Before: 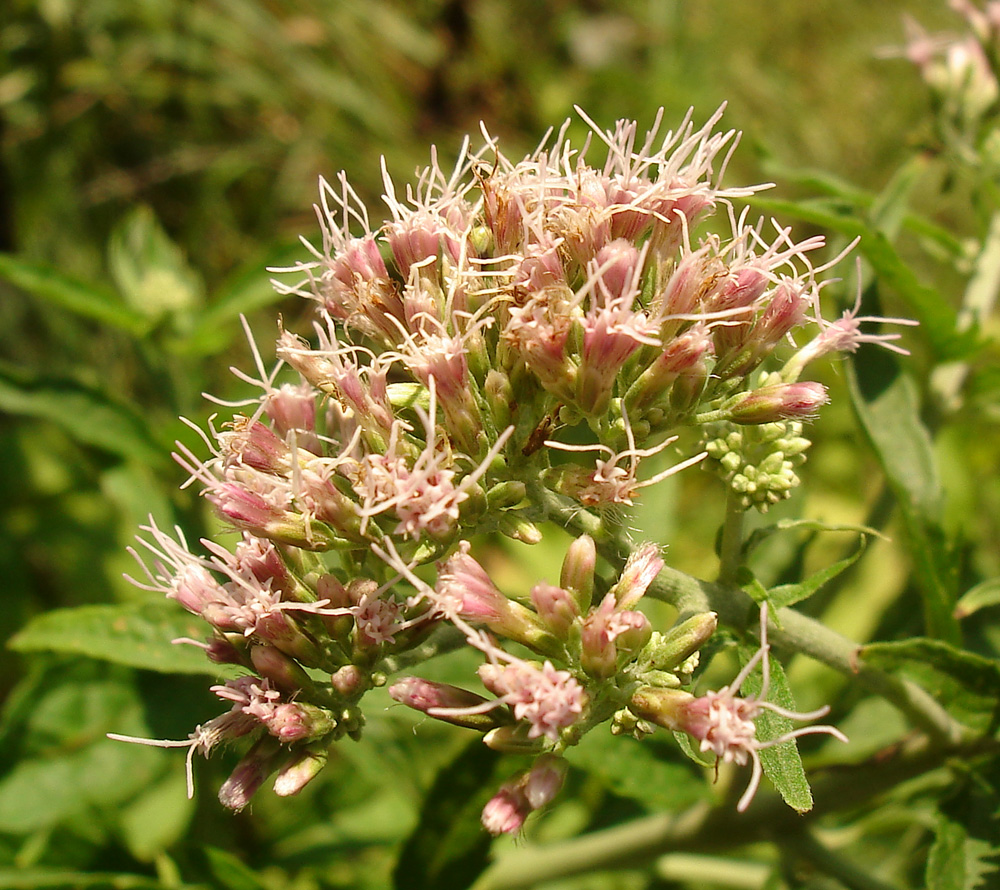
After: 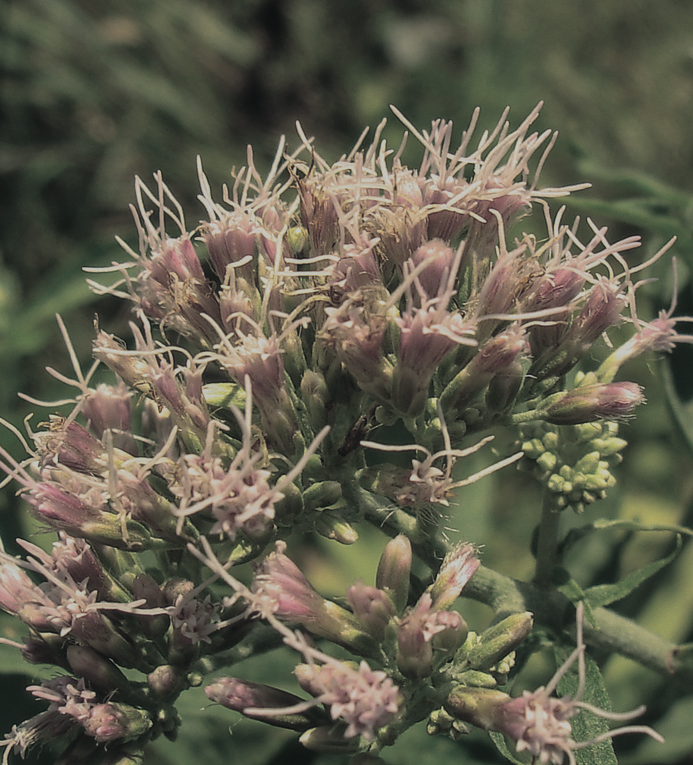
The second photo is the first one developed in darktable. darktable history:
exposure: black level correction -0.016, exposure -1.018 EV, compensate highlight preservation false
split-toning: shadows › hue 201.6°, shadows › saturation 0.16, highlights › hue 50.4°, highlights › saturation 0.2, balance -49.9
crop: left 18.479%, right 12.2%, bottom 13.971%
local contrast: on, module defaults
